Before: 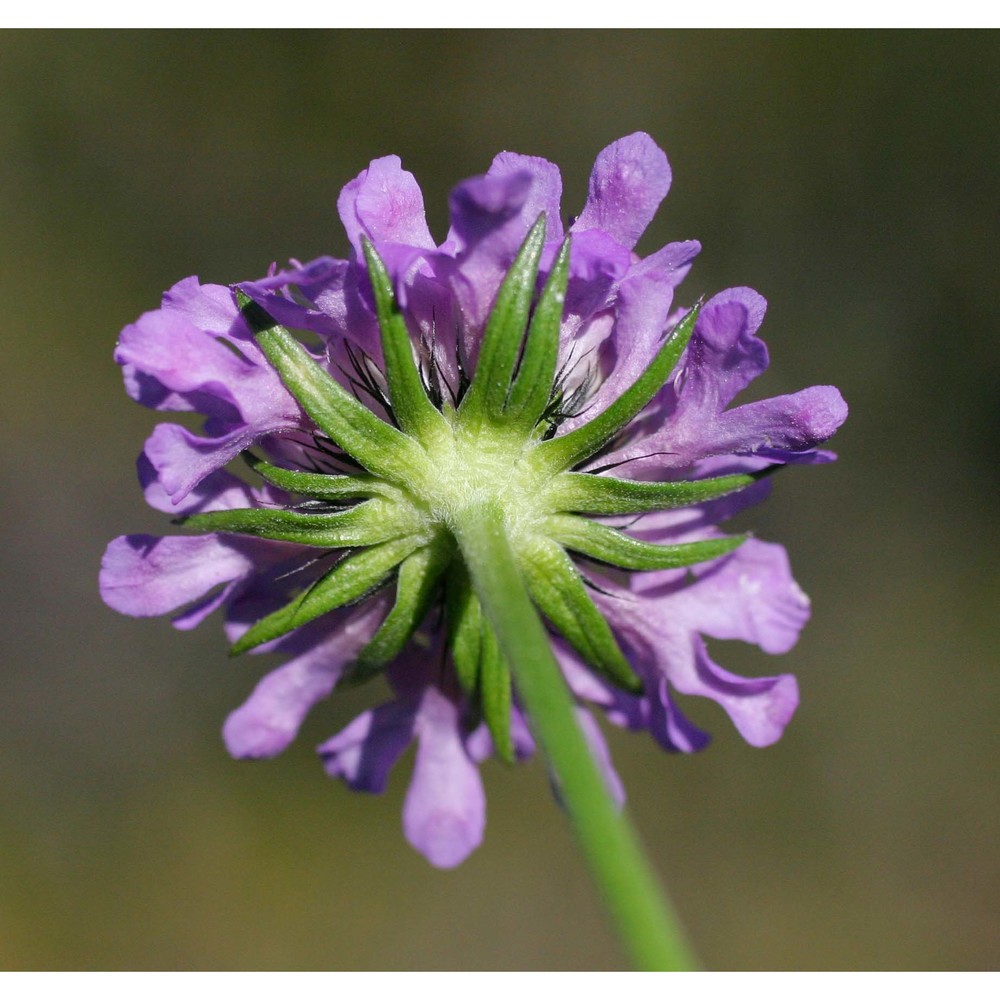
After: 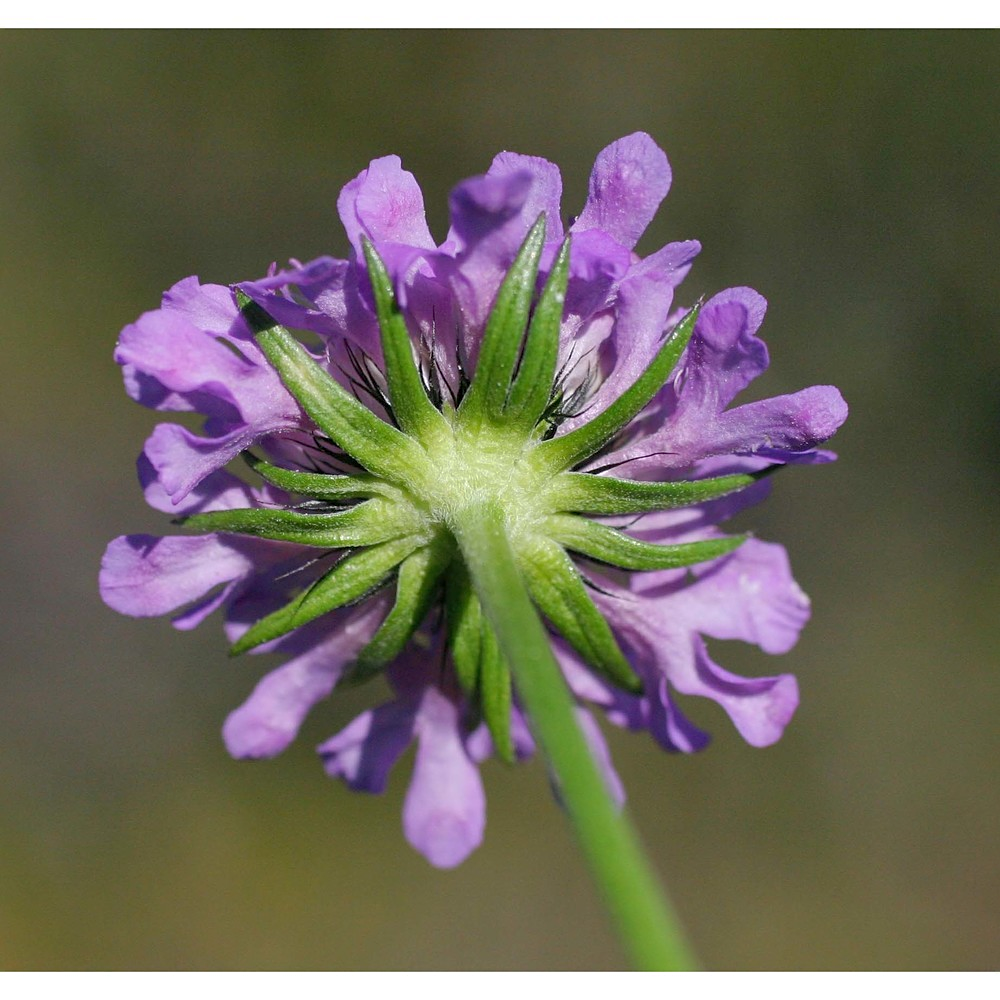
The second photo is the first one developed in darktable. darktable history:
shadows and highlights: highlights color adjustment 53.04%
sharpen: amount 0.215
